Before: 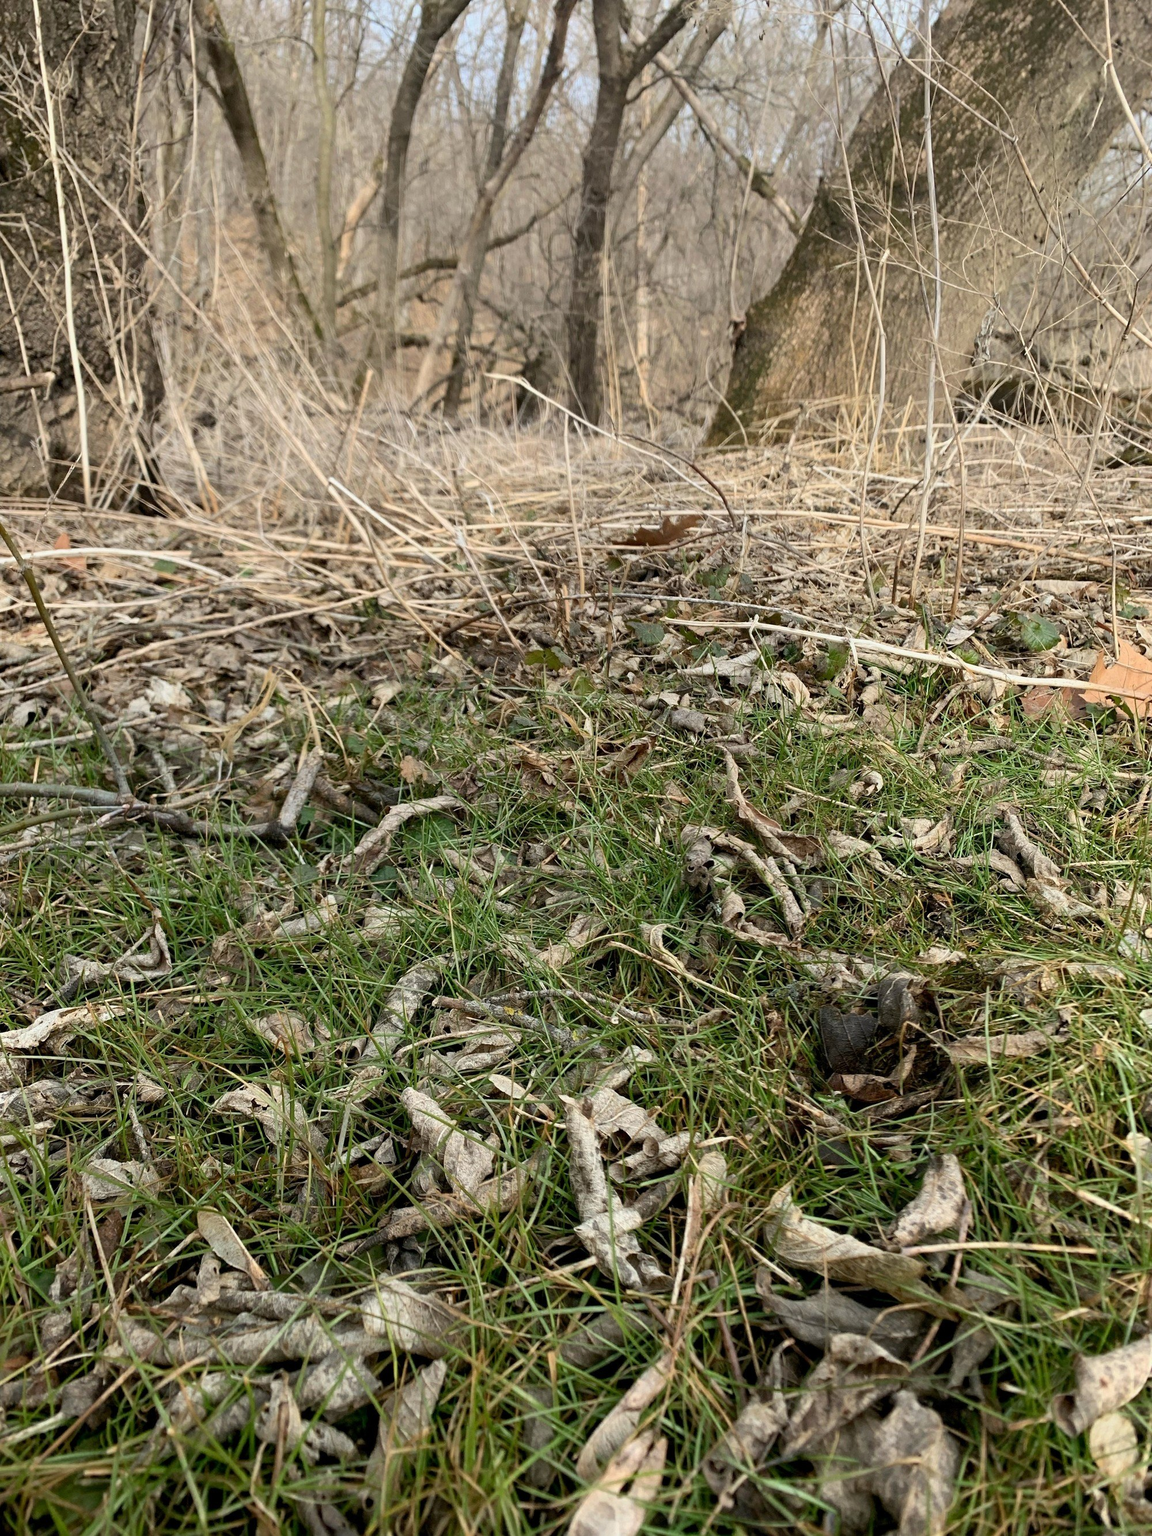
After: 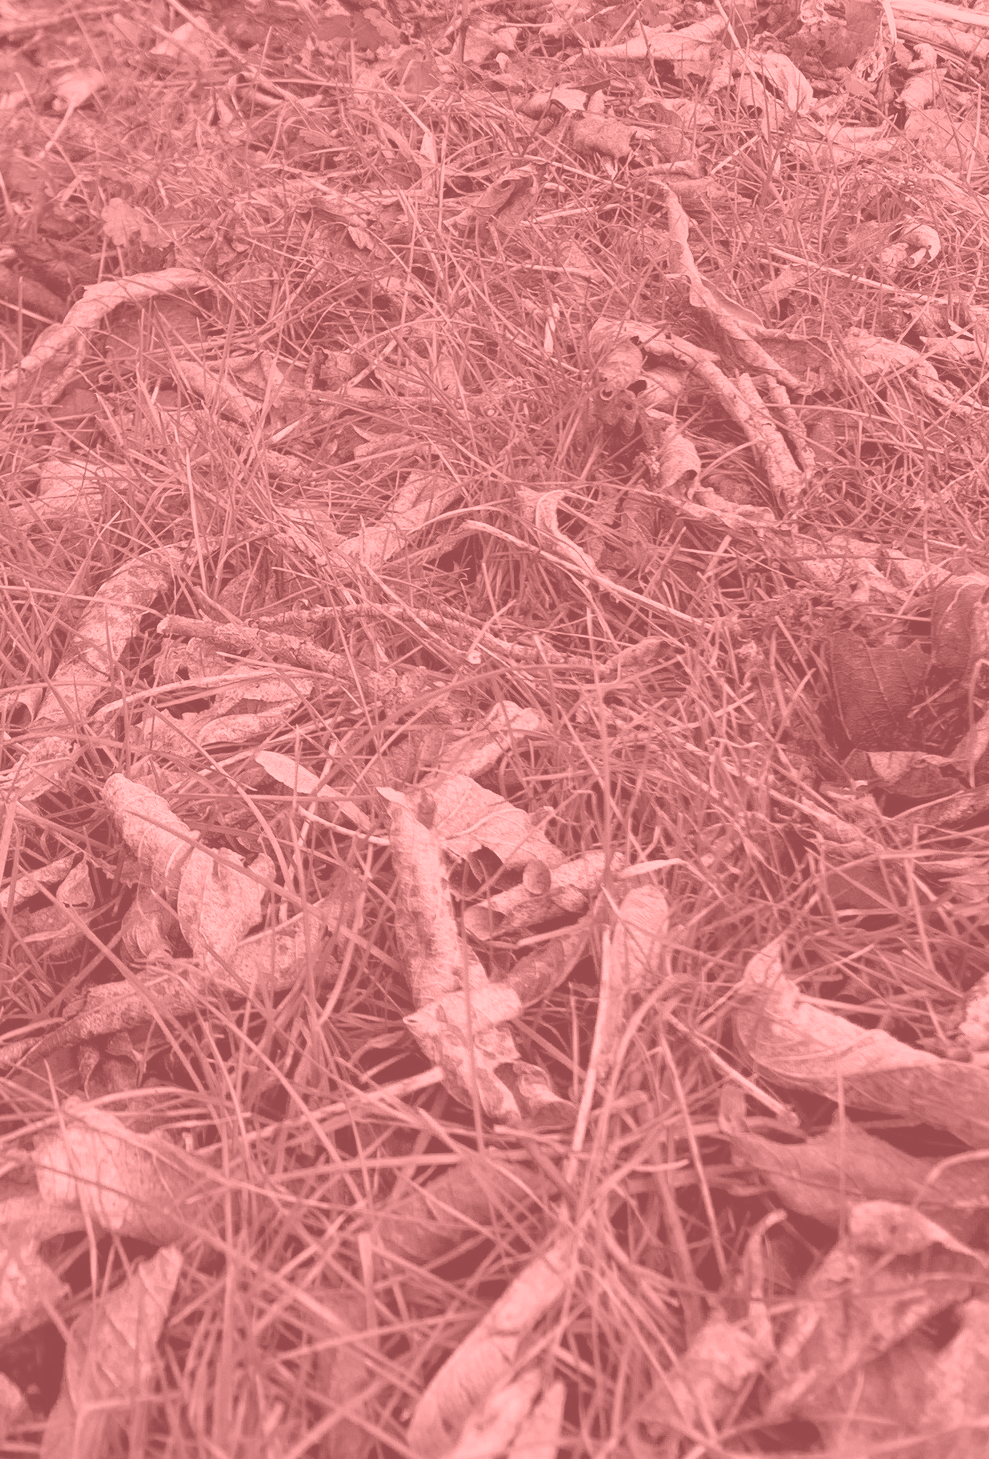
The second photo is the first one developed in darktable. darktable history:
colorize: saturation 51%, source mix 50.67%, lightness 50.67%
crop: left 29.672%, top 41.786%, right 20.851%, bottom 3.487%
color correction: highlights a* 6.27, highlights b* 8.19, shadows a* 5.94, shadows b* 7.23, saturation 0.9
